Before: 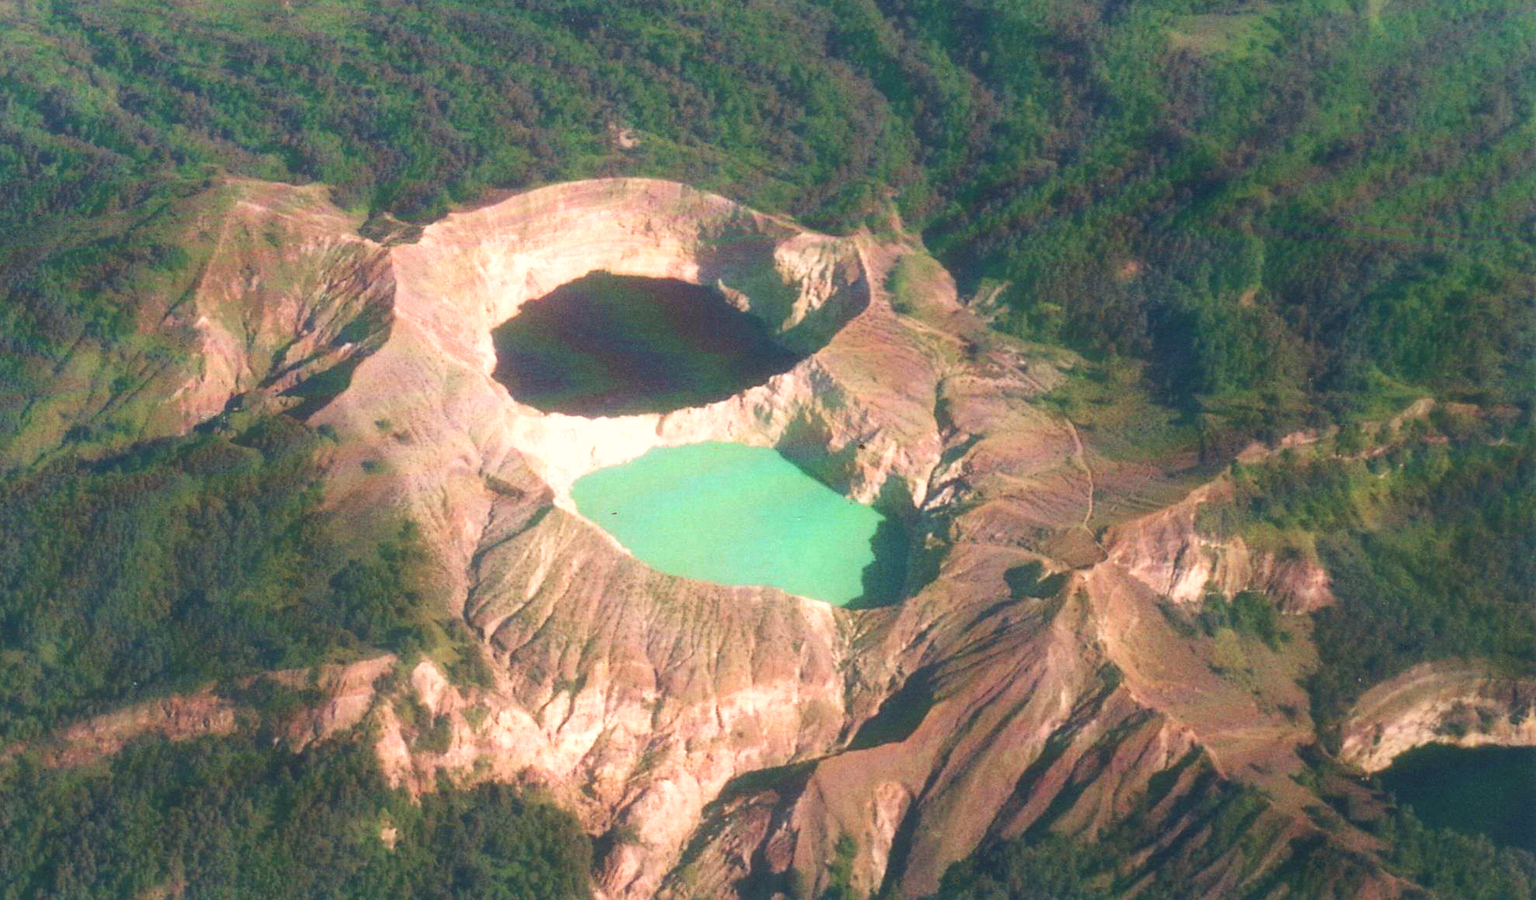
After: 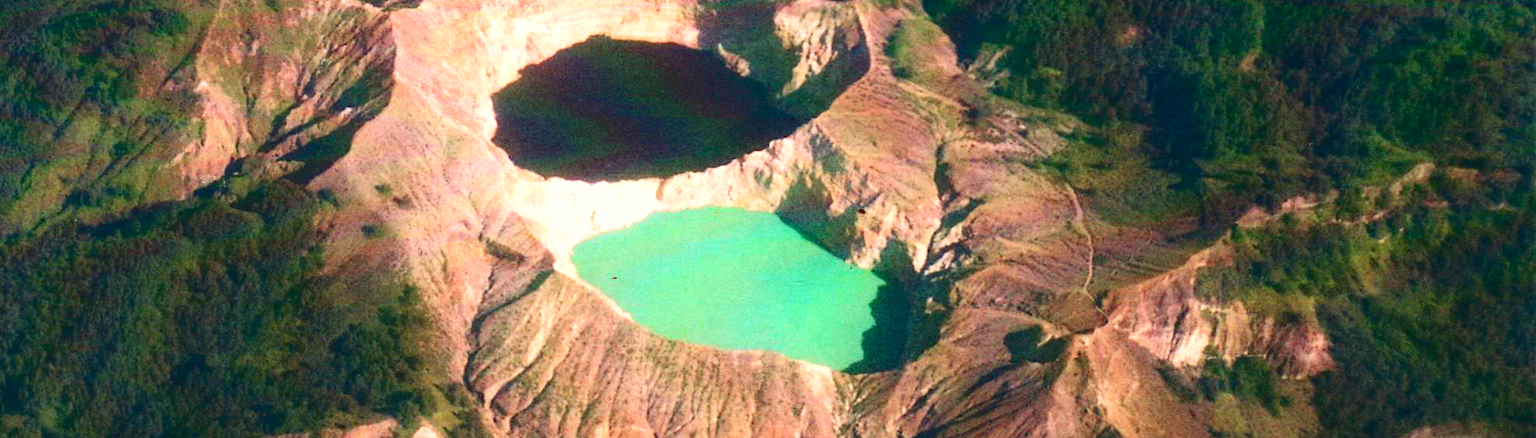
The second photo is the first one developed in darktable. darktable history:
crop and rotate: top 26.326%, bottom 24.908%
contrast brightness saturation: contrast 0.212, brightness -0.102, saturation 0.211
haze removal: compatibility mode true, adaptive false
